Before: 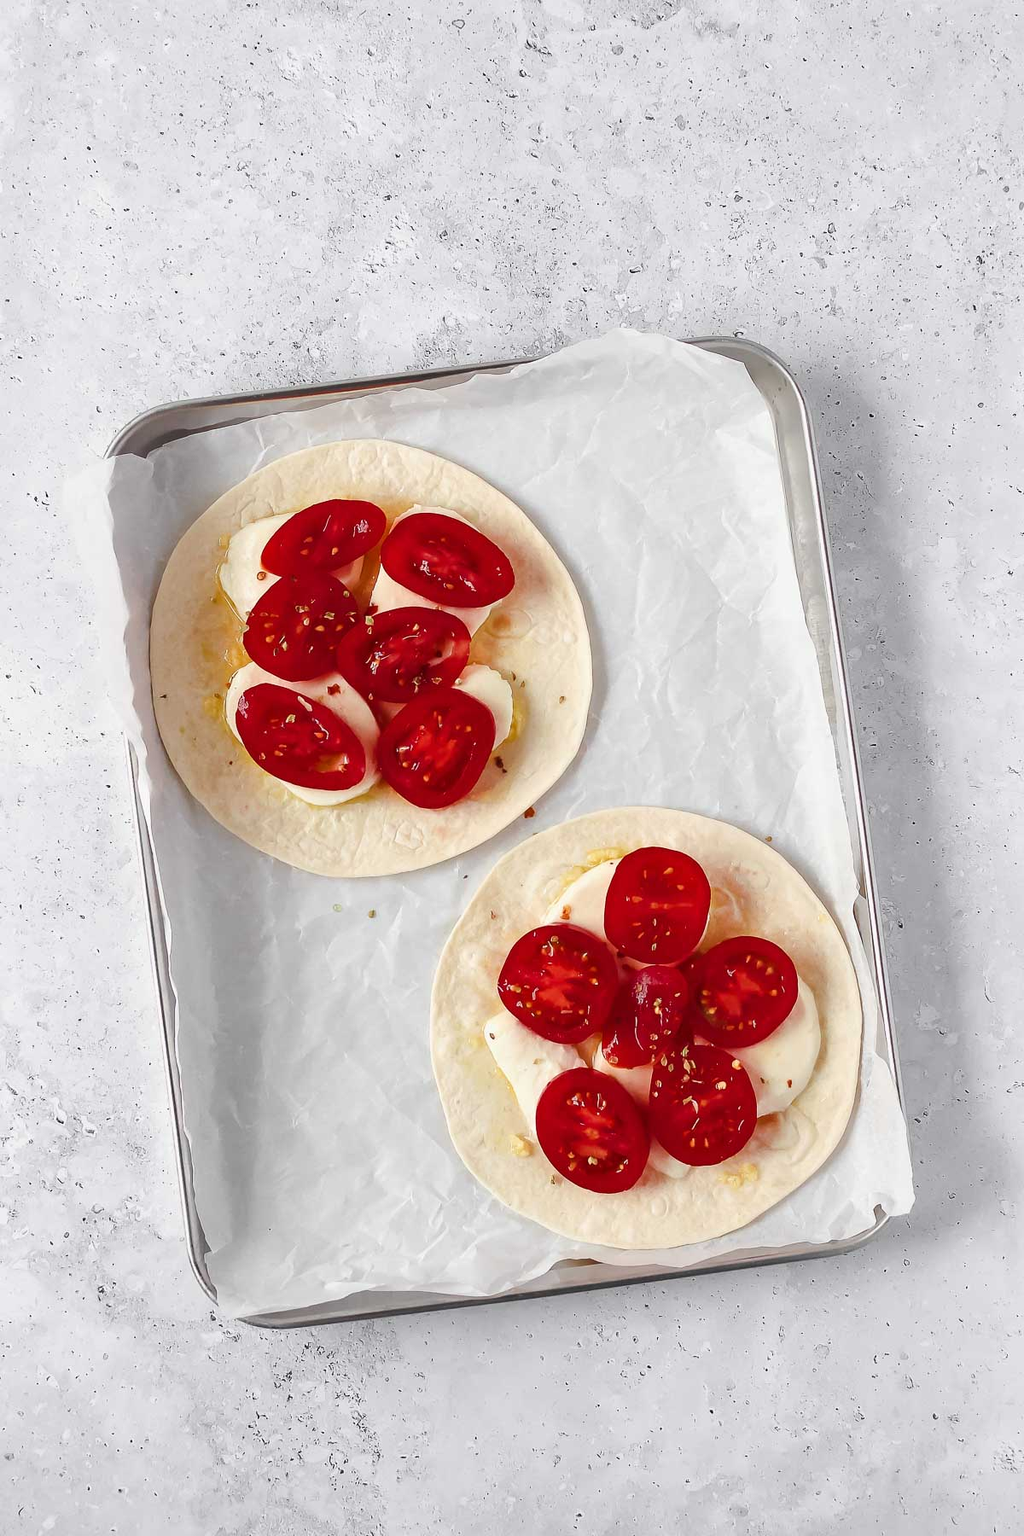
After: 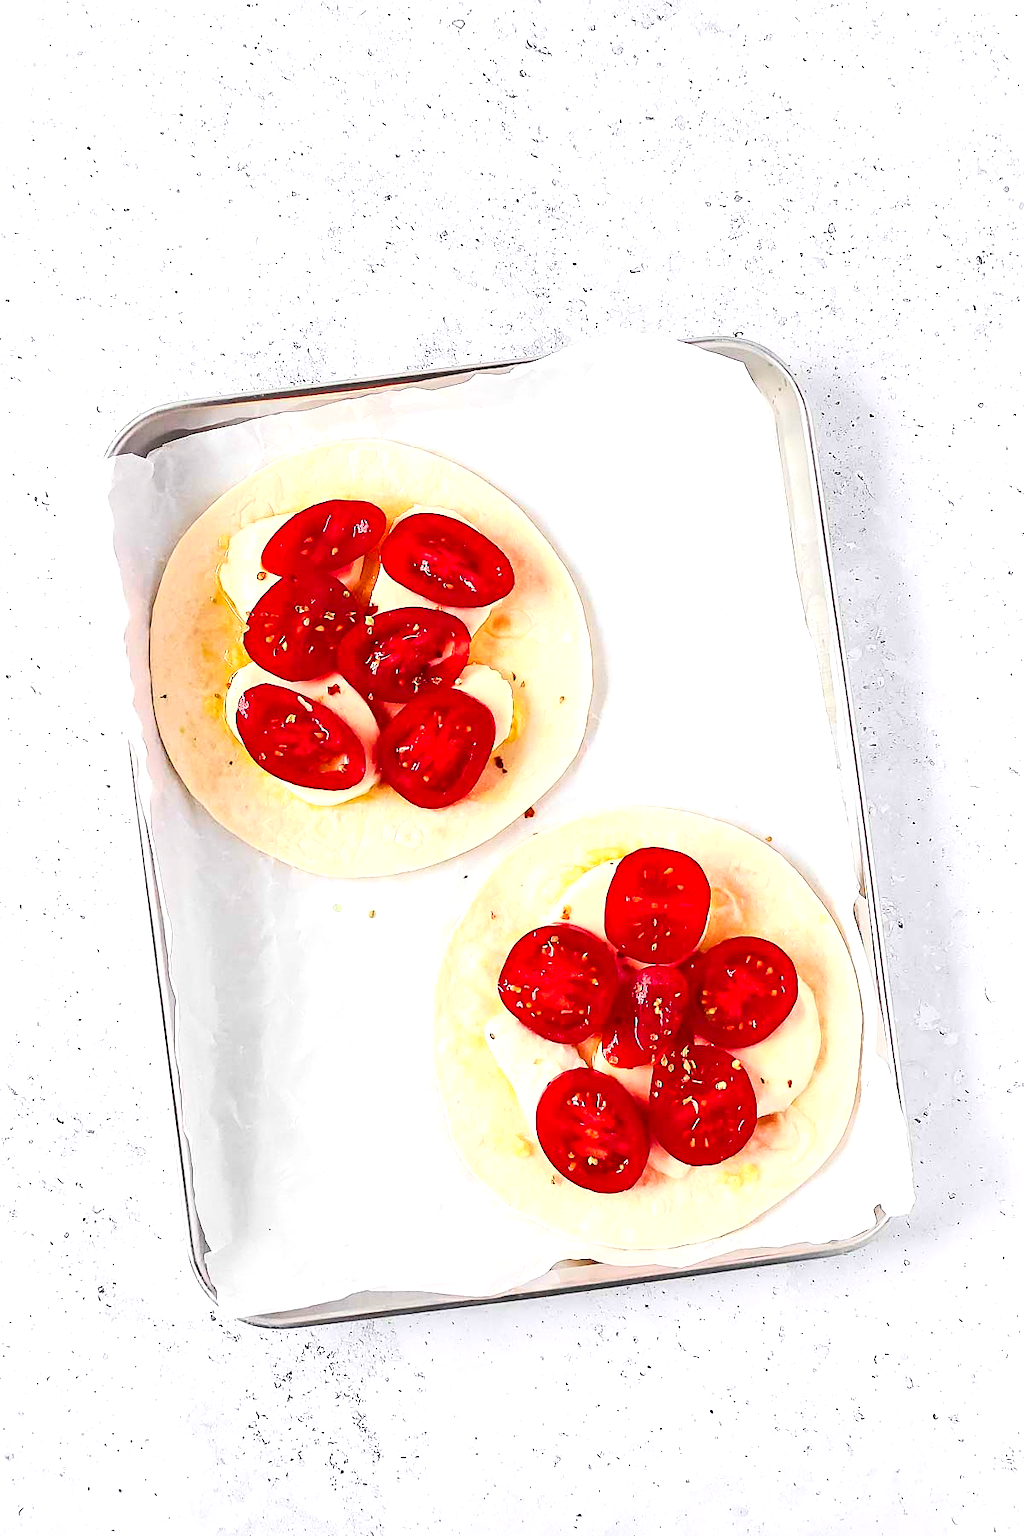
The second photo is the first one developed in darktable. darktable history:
tone equalizer: -8 EV -0.72 EV, -7 EV -0.68 EV, -6 EV -0.607 EV, -5 EV -0.368 EV, -3 EV 0.389 EV, -2 EV 0.6 EV, -1 EV 0.681 EV, +0 EV 0.768 EV, smoothing diameter 24.93%, edges refinement/feathering 10.35, preserve details guided filter
contrast brightness saturation: contrast 0.225, brightness 0.099, saturation 0.288
sharpen: radius 1.946
